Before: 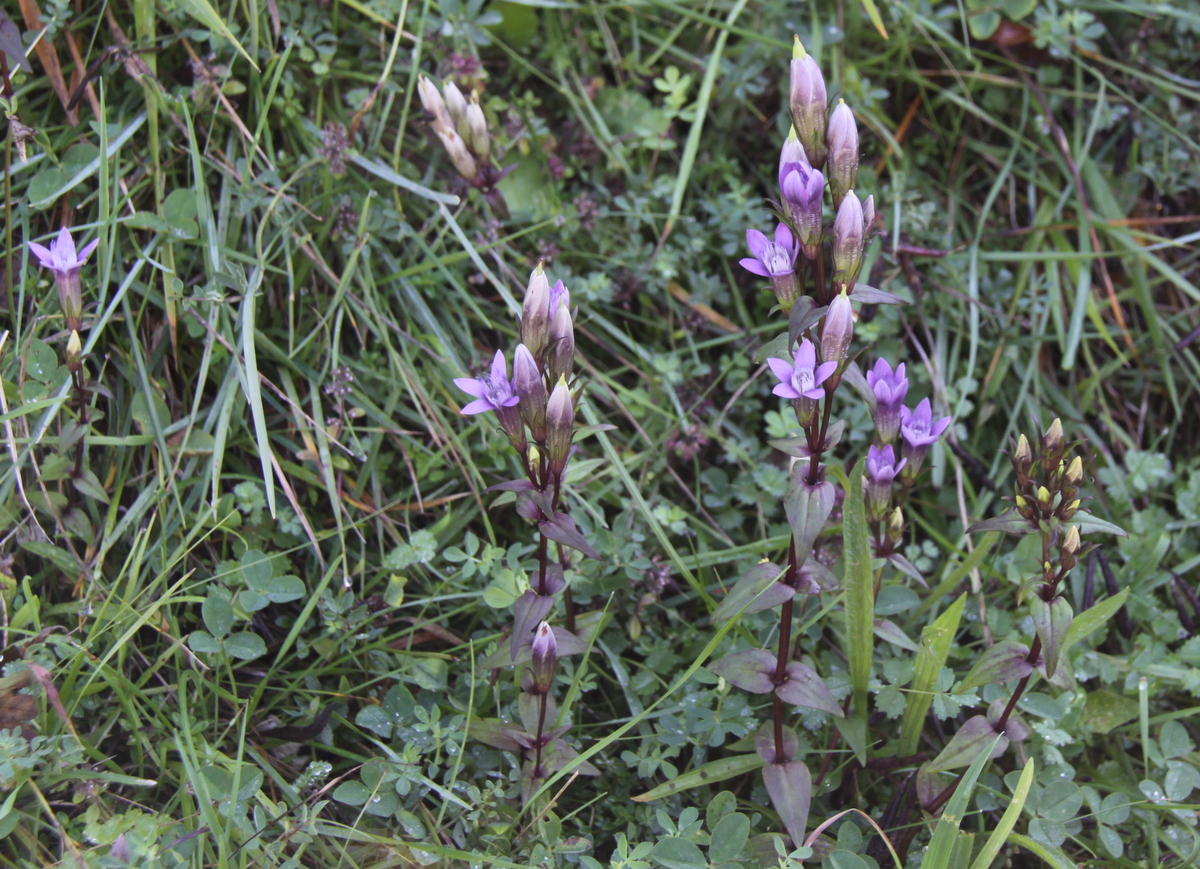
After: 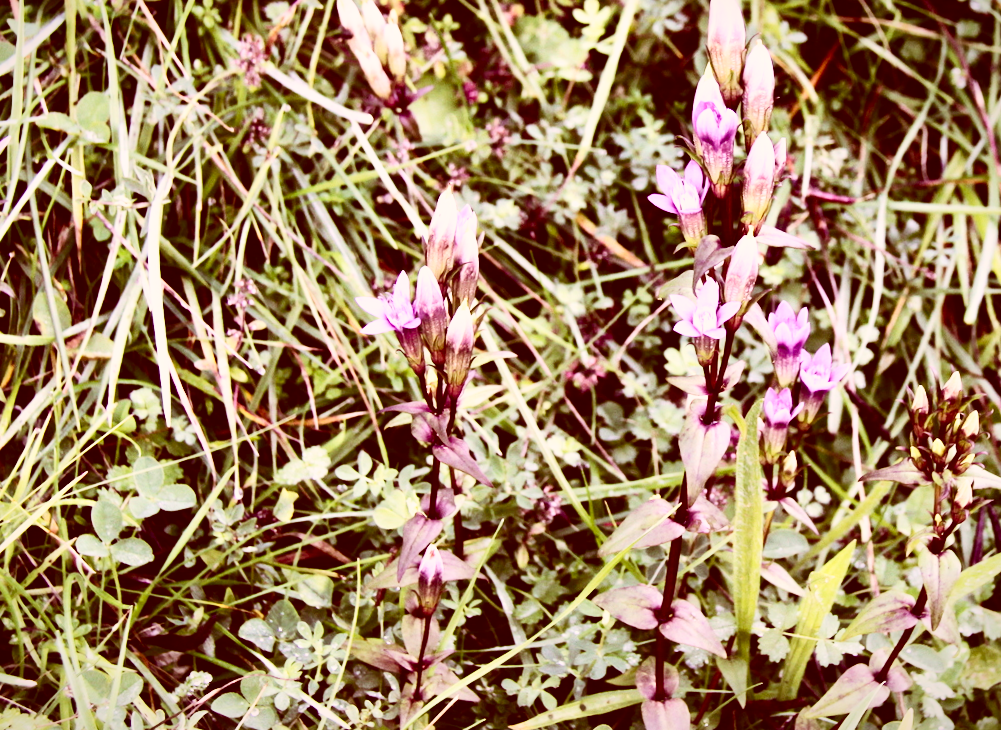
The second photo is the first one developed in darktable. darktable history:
vignetting: fall-off start 100.51%, brightness -0.31, saturation -0.055, center (-0.031, -0.044), width/height ratio 1.309
base curve: curves: ch0 [(0, 0) (0.007, 0.004) (0.027, 0.03) (0.046, 0.07) (0.207, 0.54) (0.442, 0.872) (0.673, 0.972) (1, 1)], preserve colors none
crop and rotate: angle -3.32°, left 5.251%, top 5.2%, right 4.775%, bottom 4.19%
contrast brightness saturation: contrast 0.305, brightness -0.076, saturation 0.169
color correction: highlights a* 9.1, highlights b* 8.53, shadows a* 39.65, shadows b* 39.94, saturation 0.777
